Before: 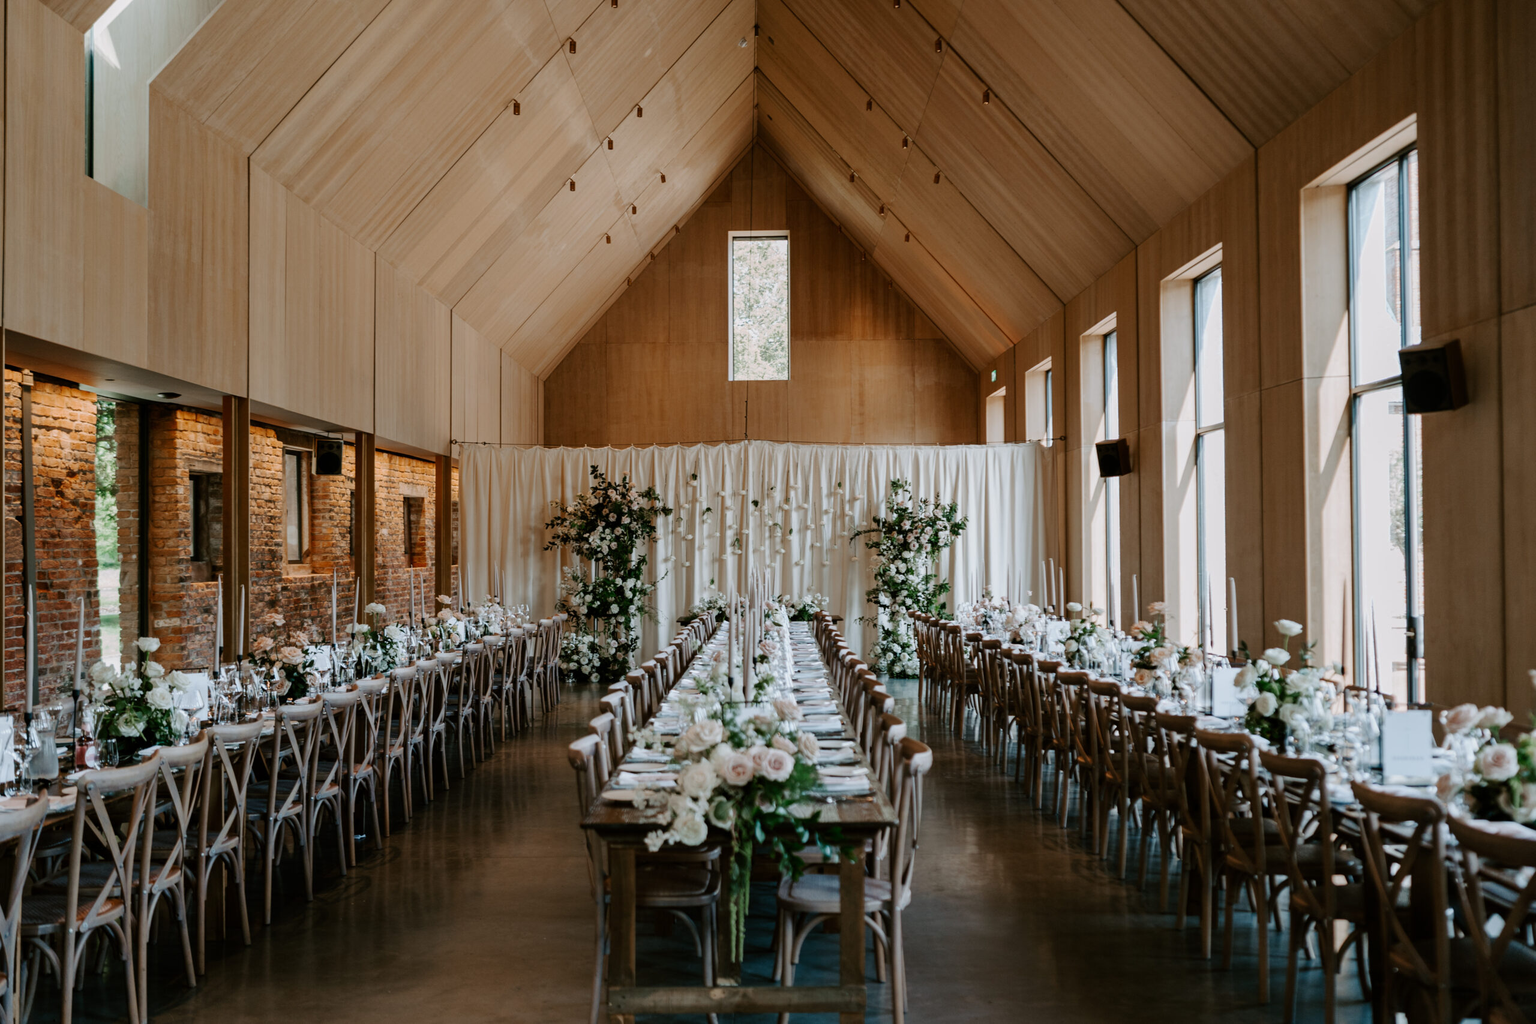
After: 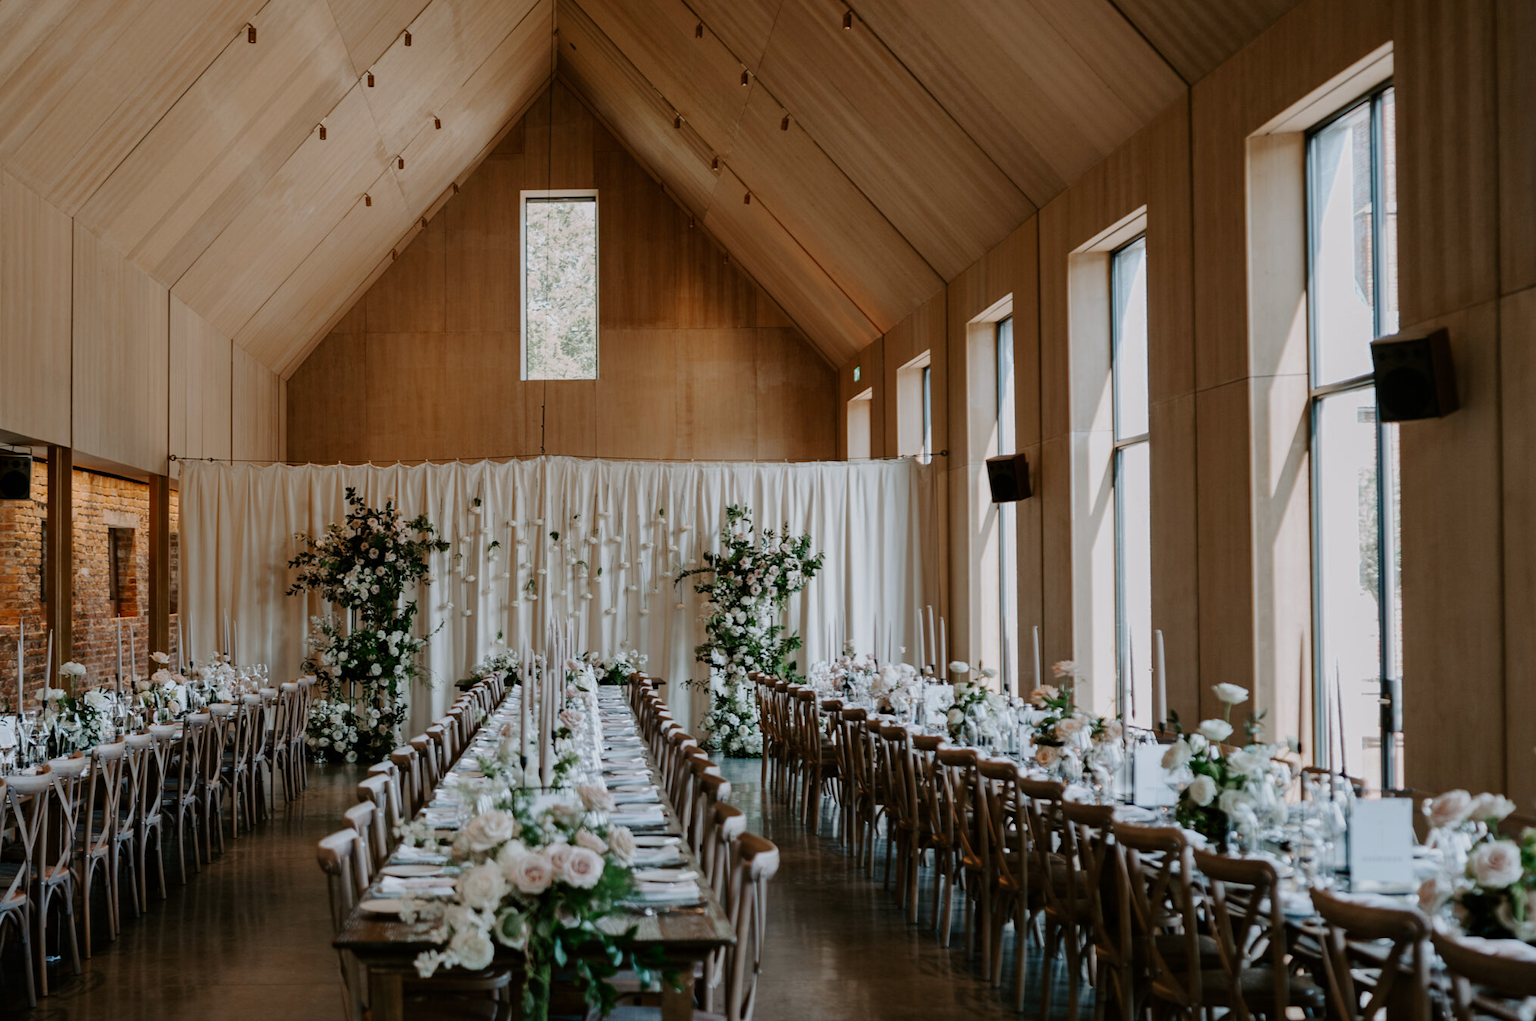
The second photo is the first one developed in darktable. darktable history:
crop and rotate: left 20.74%, top 7.912%, right 0.375%, bottom 13.378%
exposure: exposure -0.242 EV, compensate highlight preservation false
